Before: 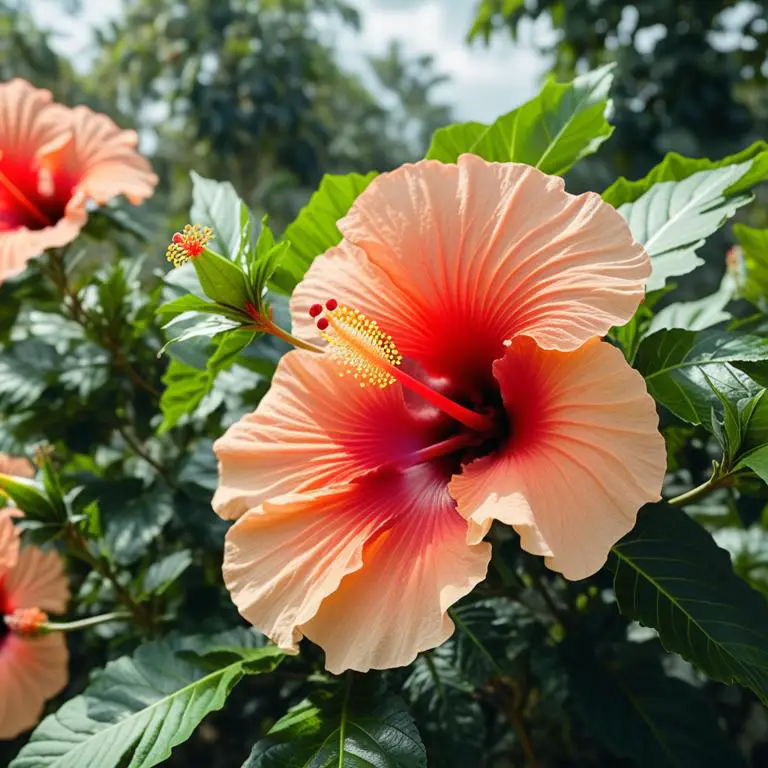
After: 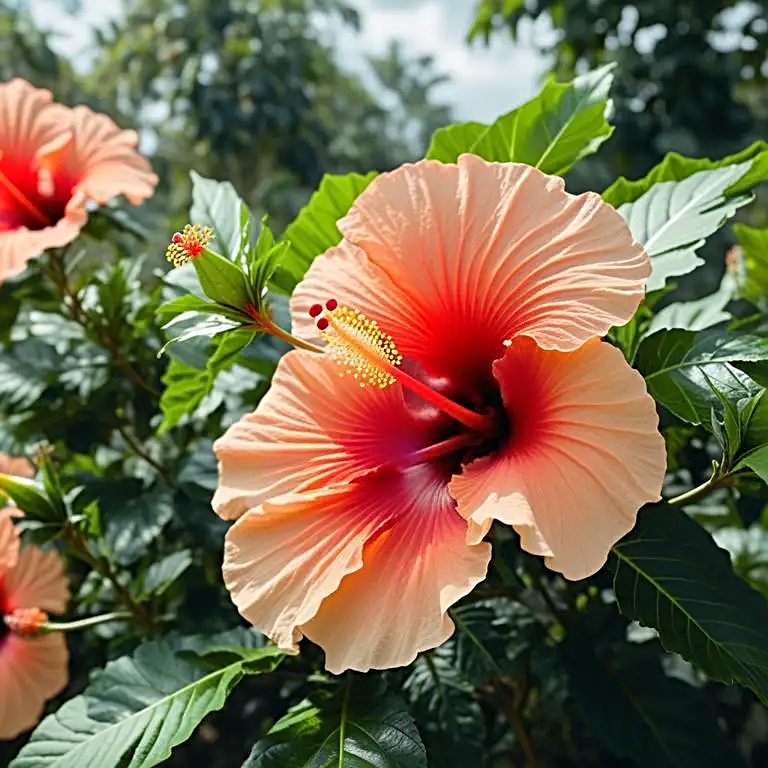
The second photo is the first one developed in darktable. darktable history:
sharpen: radius 3.119
